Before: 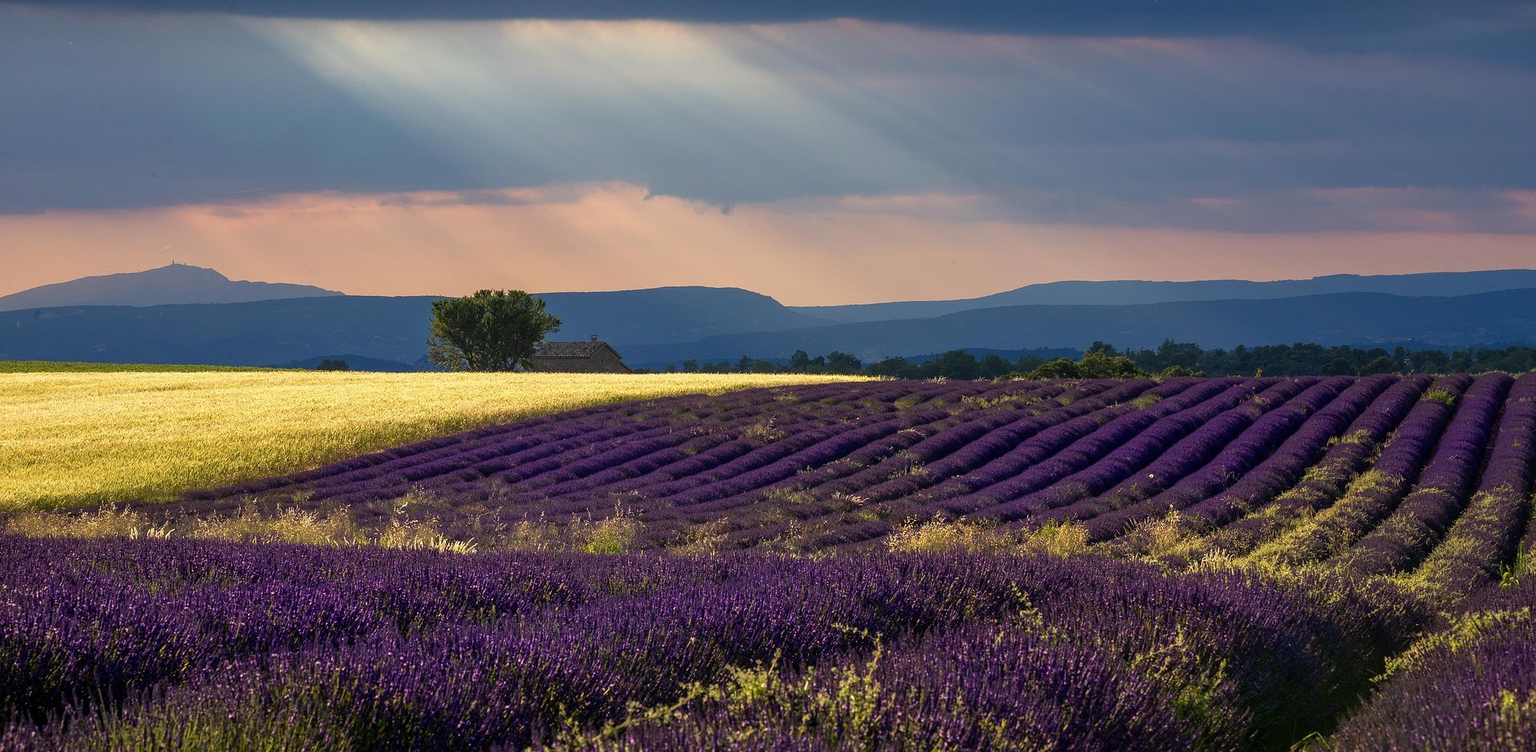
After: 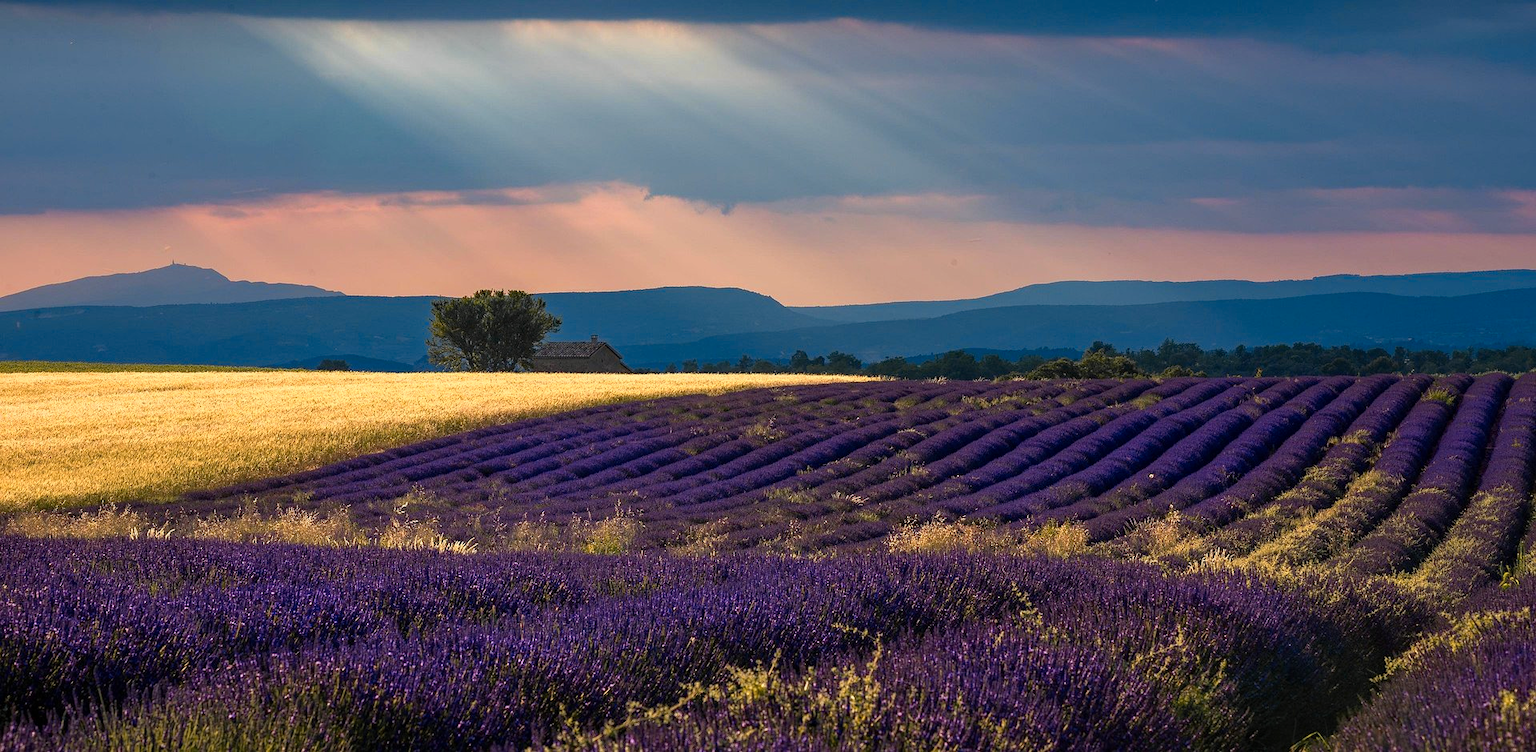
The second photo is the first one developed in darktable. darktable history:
color zones: curves: ch1 [(0.29, 0.492) (0.373, 0.185) (0.509, 0.481)]; ch2 [(0.25, 0.462) (0.749, 0.457)], mix 40.67%
haze removal: compatibility mode true, adaptive false
